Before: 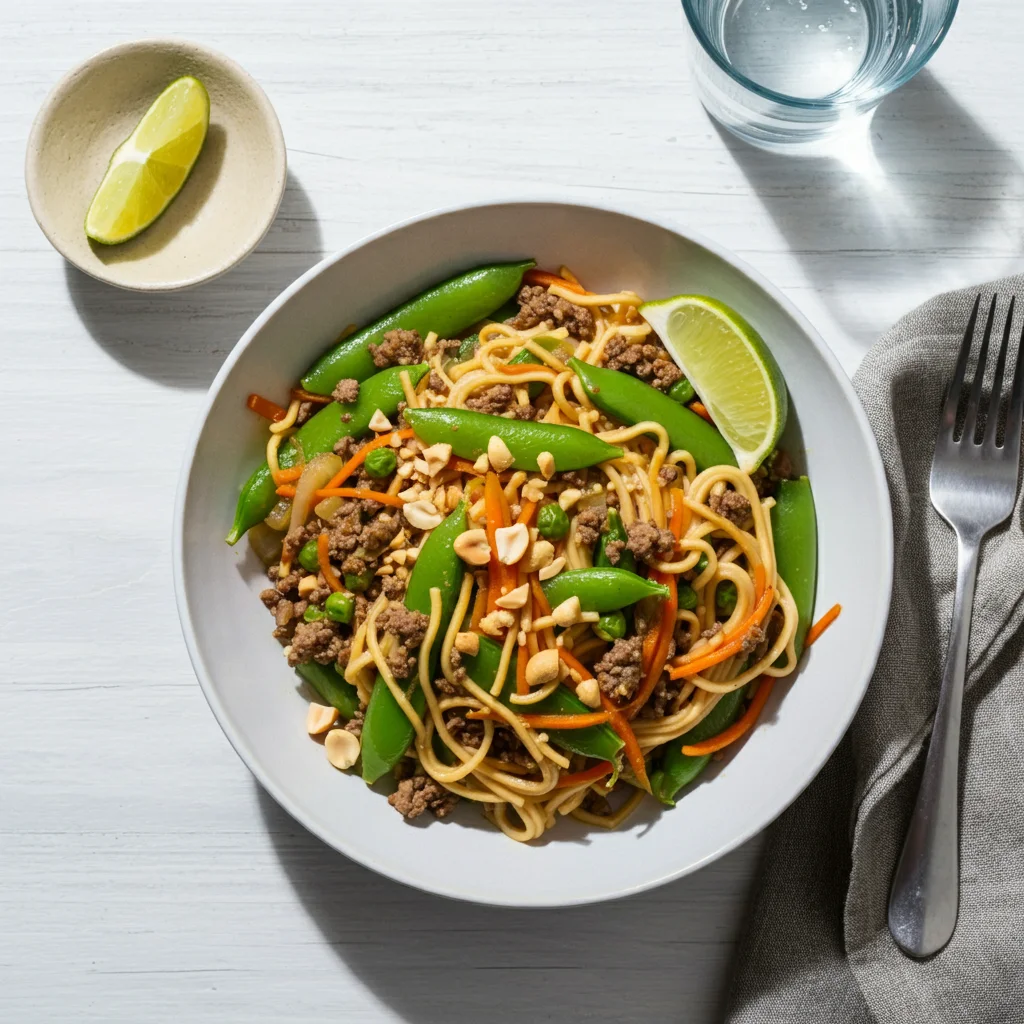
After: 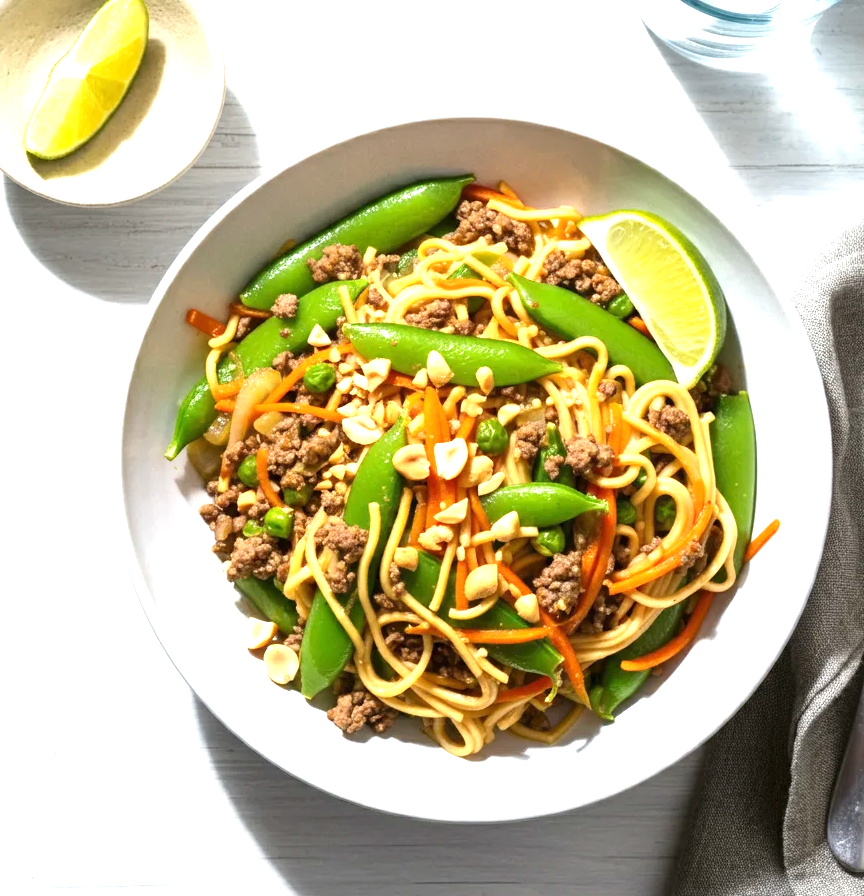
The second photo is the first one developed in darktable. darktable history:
crop: left 6.024%, top 8.304%, right 9.54%, bottom 4.104%
exposure: exposure 1.056 EV, compensate highlight preservation false
